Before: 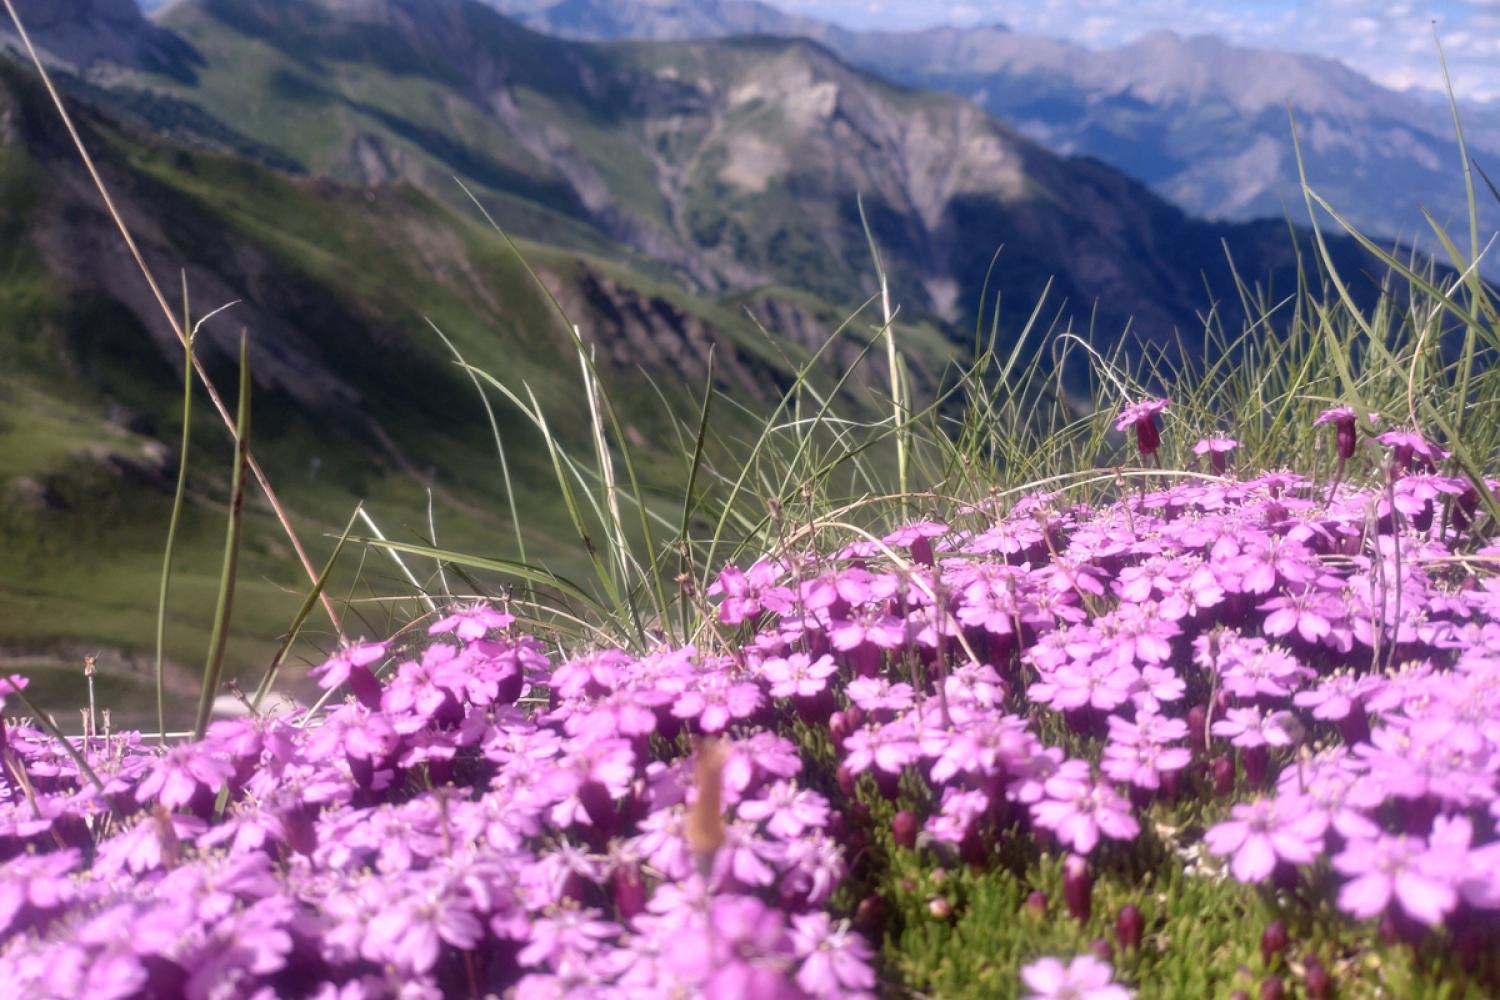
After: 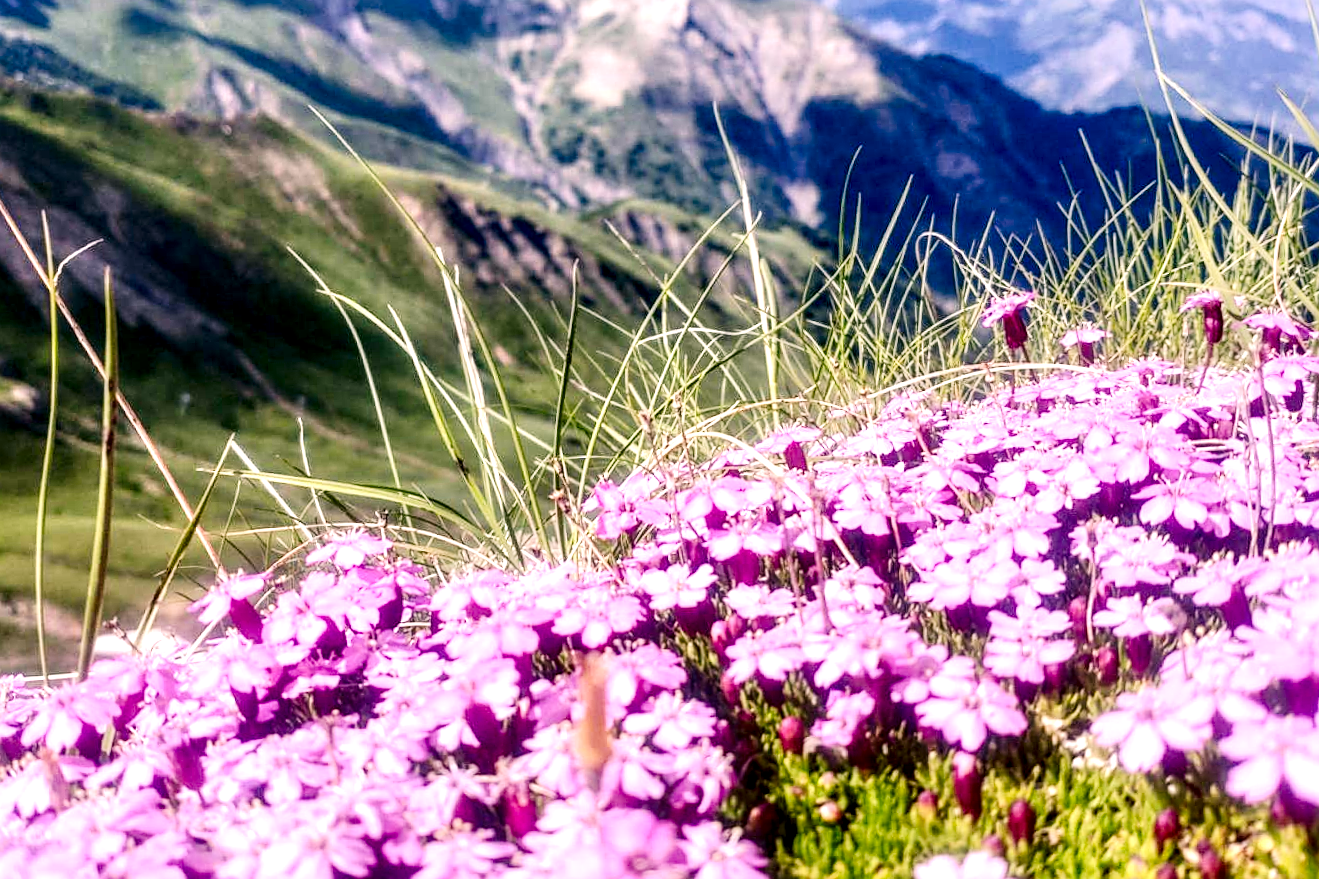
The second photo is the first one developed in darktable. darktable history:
crop and rotate: angle 2.82°, left 5.63%, top 5.692%
color correction: highlights a* 4.13, highlights b* 4.99, shadows a* -7.36, shadows b* 4.89
local contrast: highlights 21%, shadows 70%, detail 170%
contrast brightness saturation: contrast 0.155, saturation 0.325
tone curve: curves: ch0 [(0, 0.023) (0.184, 0.168) (0.491, 0.519) (0.748, 0.765) (1, 0.919)]; ch1 [(0, 0) (0.179, 0.173) (0.322, 0.32) (0.424, 0.424) (0.496, 0.501) (0.563, 0.586) (0.761, 0.803) (1, 1)]; ch2 [(0, 0) (0.434, 0.447) (0.483, 0.487) (0.557, 0.541) (0.697, 0.68) (1, 1)], preserve colors none
sharpen: on, module defaults
exposure: black level correction 0.001, exposure 1.133 EV, compensate highlight preservation false
